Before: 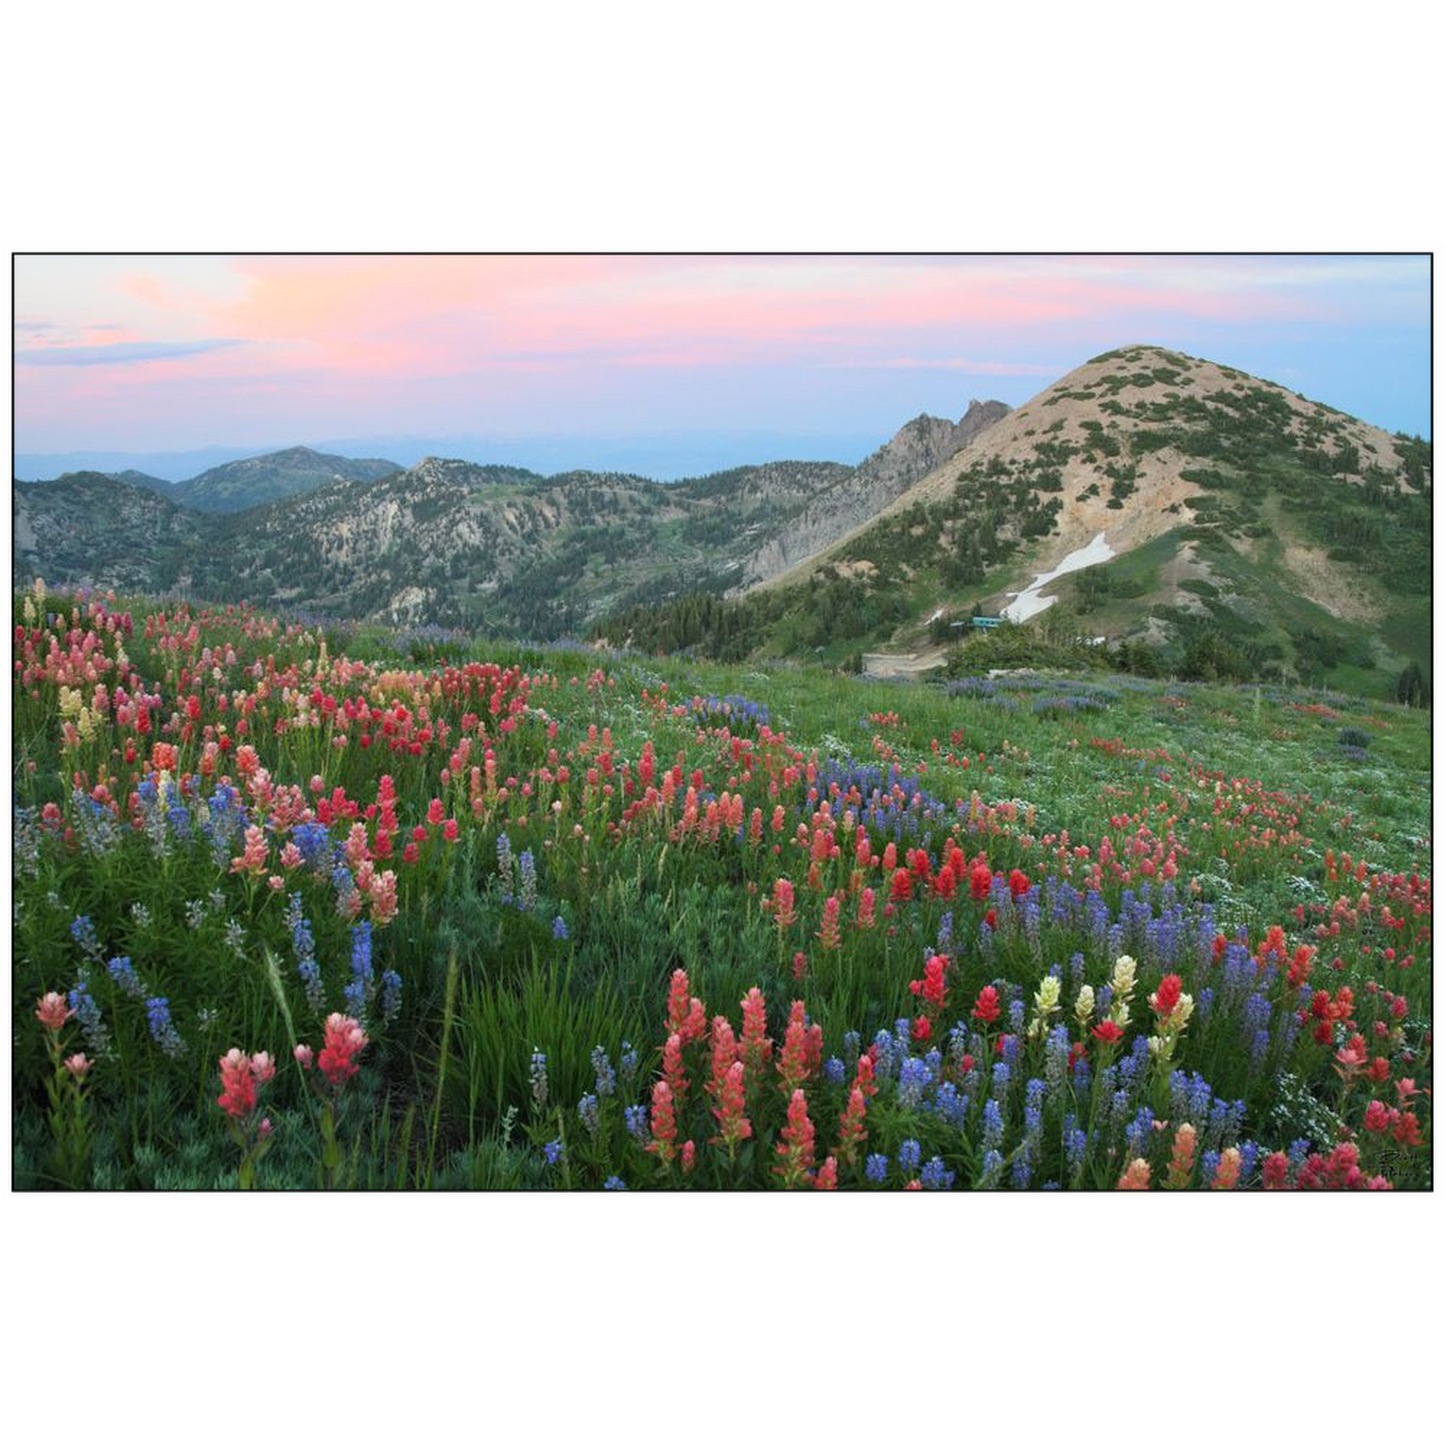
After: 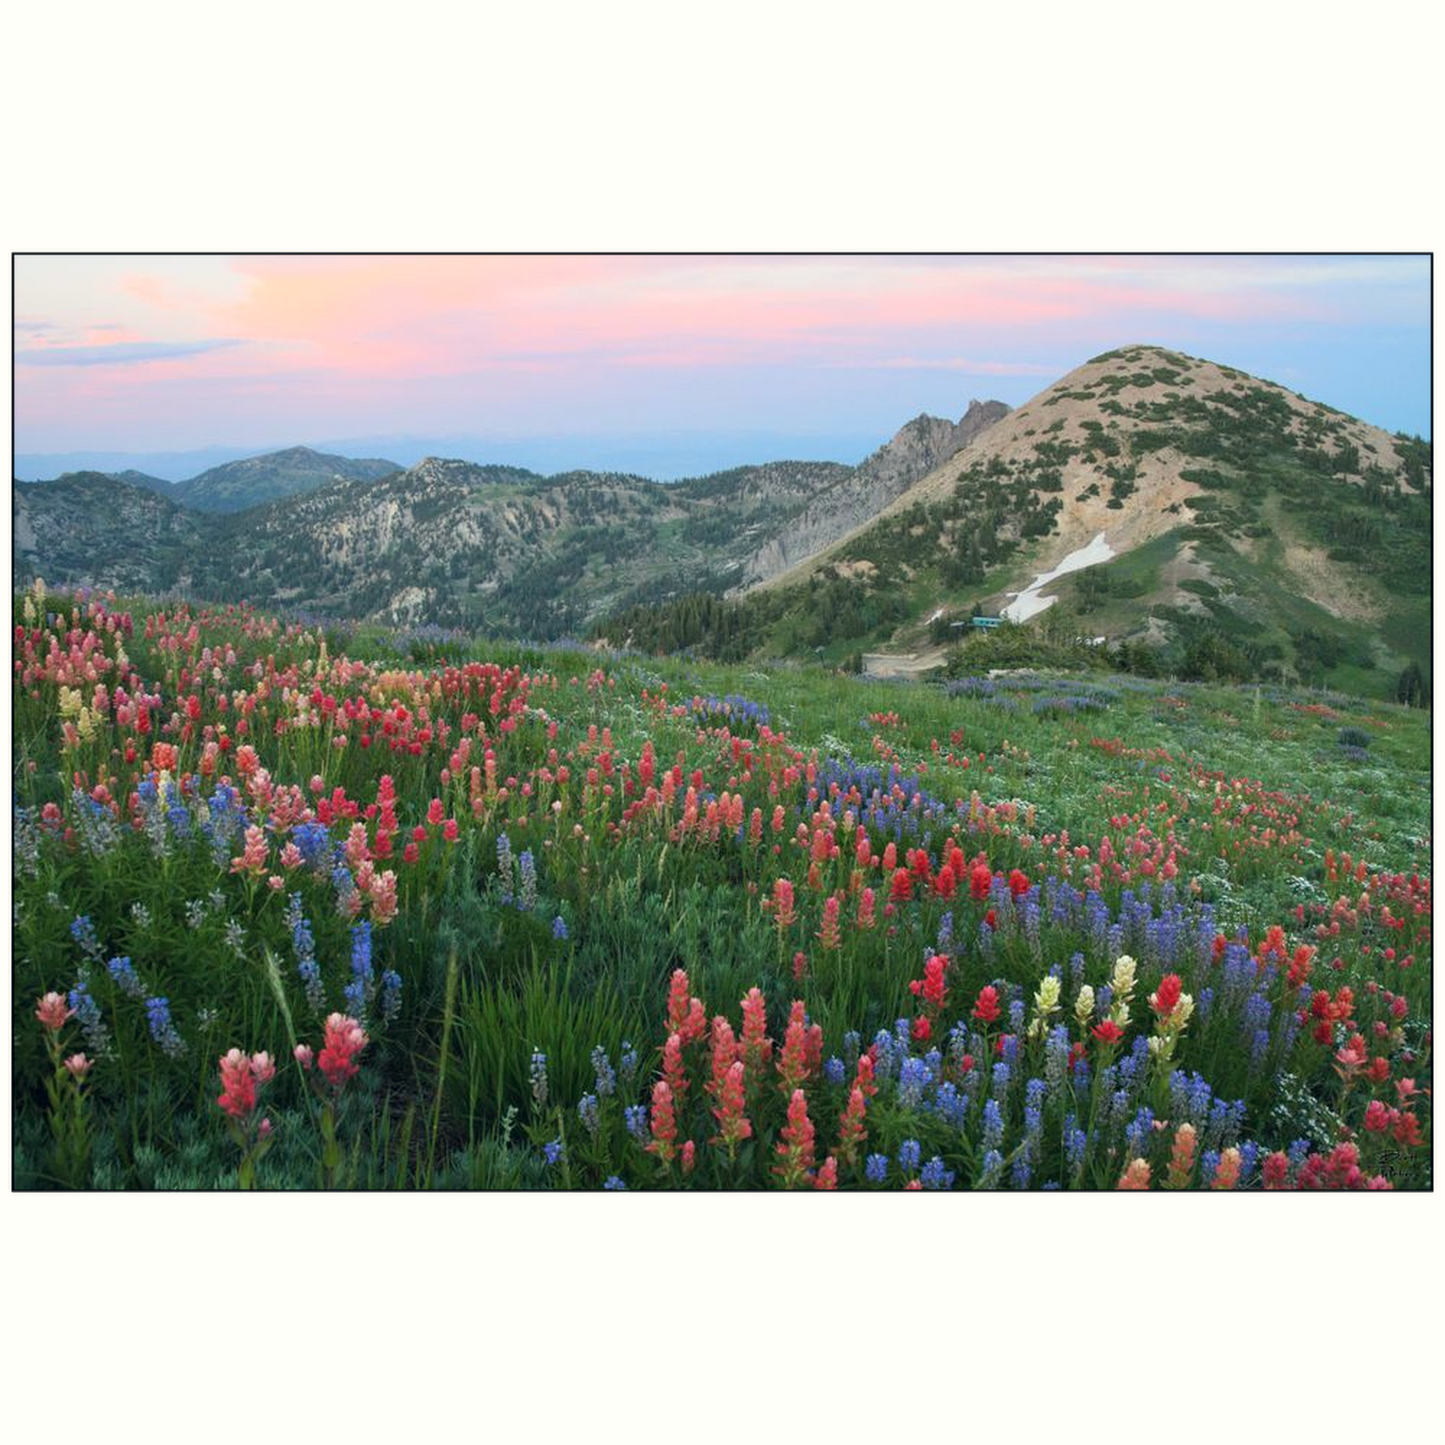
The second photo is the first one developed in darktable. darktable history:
color correction: highlights a* 0.194, highlights b* 2.73, shadows a* -1.32, shadows b* -4.18
